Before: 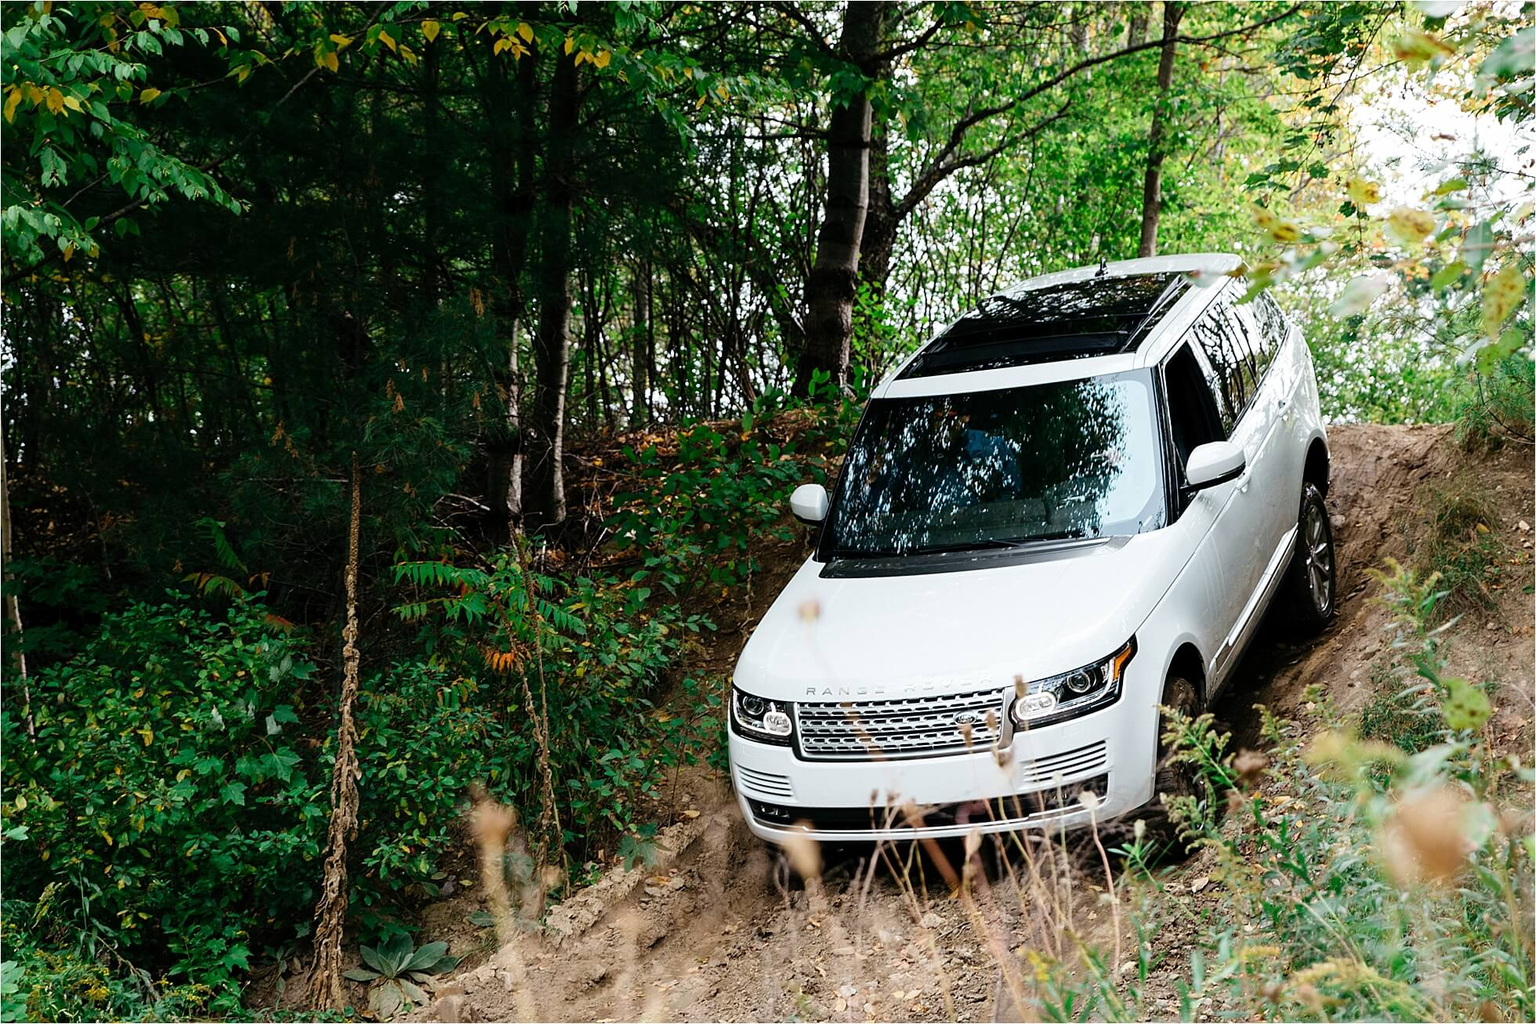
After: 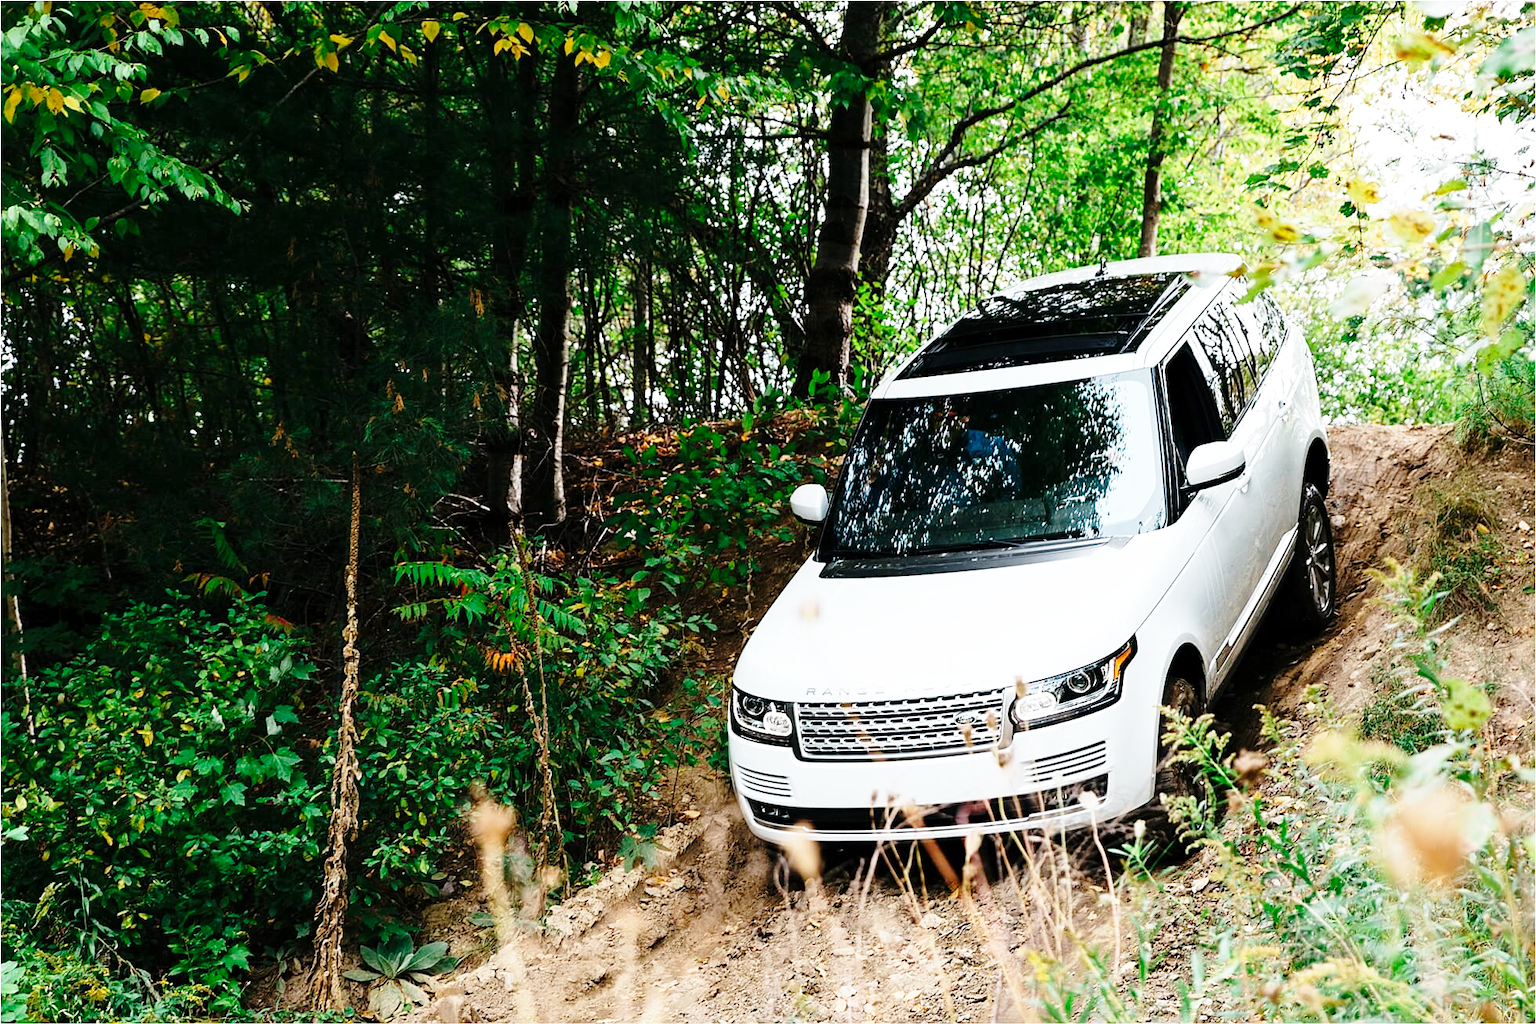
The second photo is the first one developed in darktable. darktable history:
base curve: curves: ch0 [(0, 0) (0.028, 0.03) (0.121, 0.232) (0.46, 0.748) (0.859, 0.968) (1, 1)], preserve colors none
exposure: exposure 0.084 EV, compensate highlight preservation false
